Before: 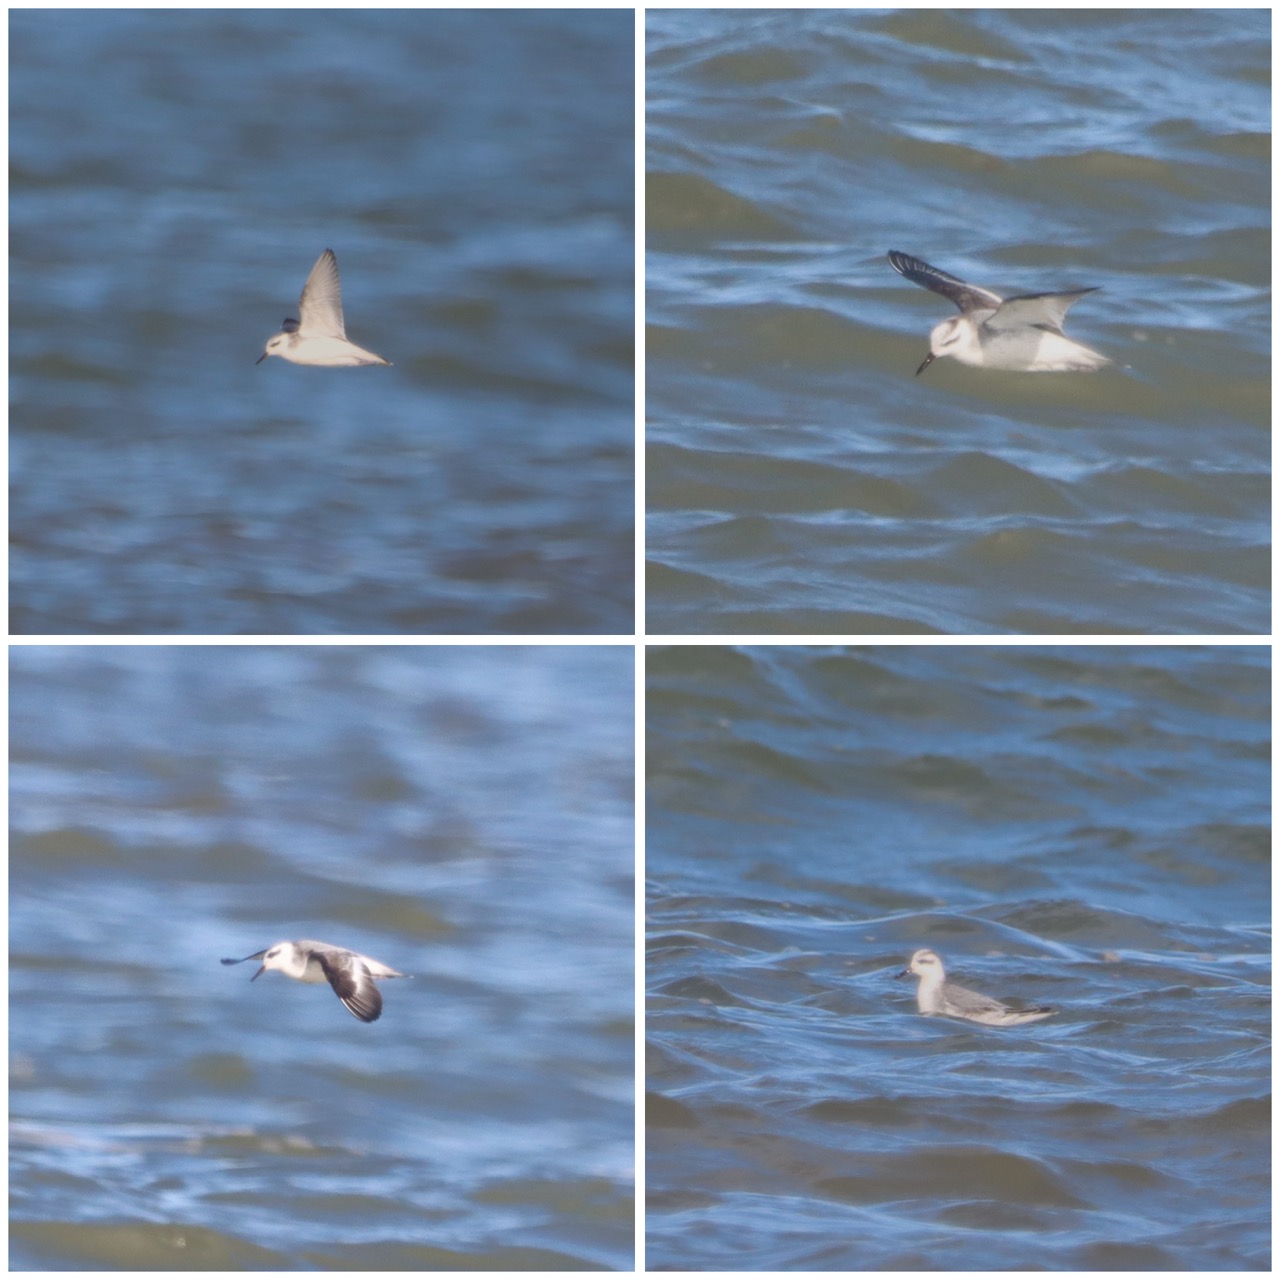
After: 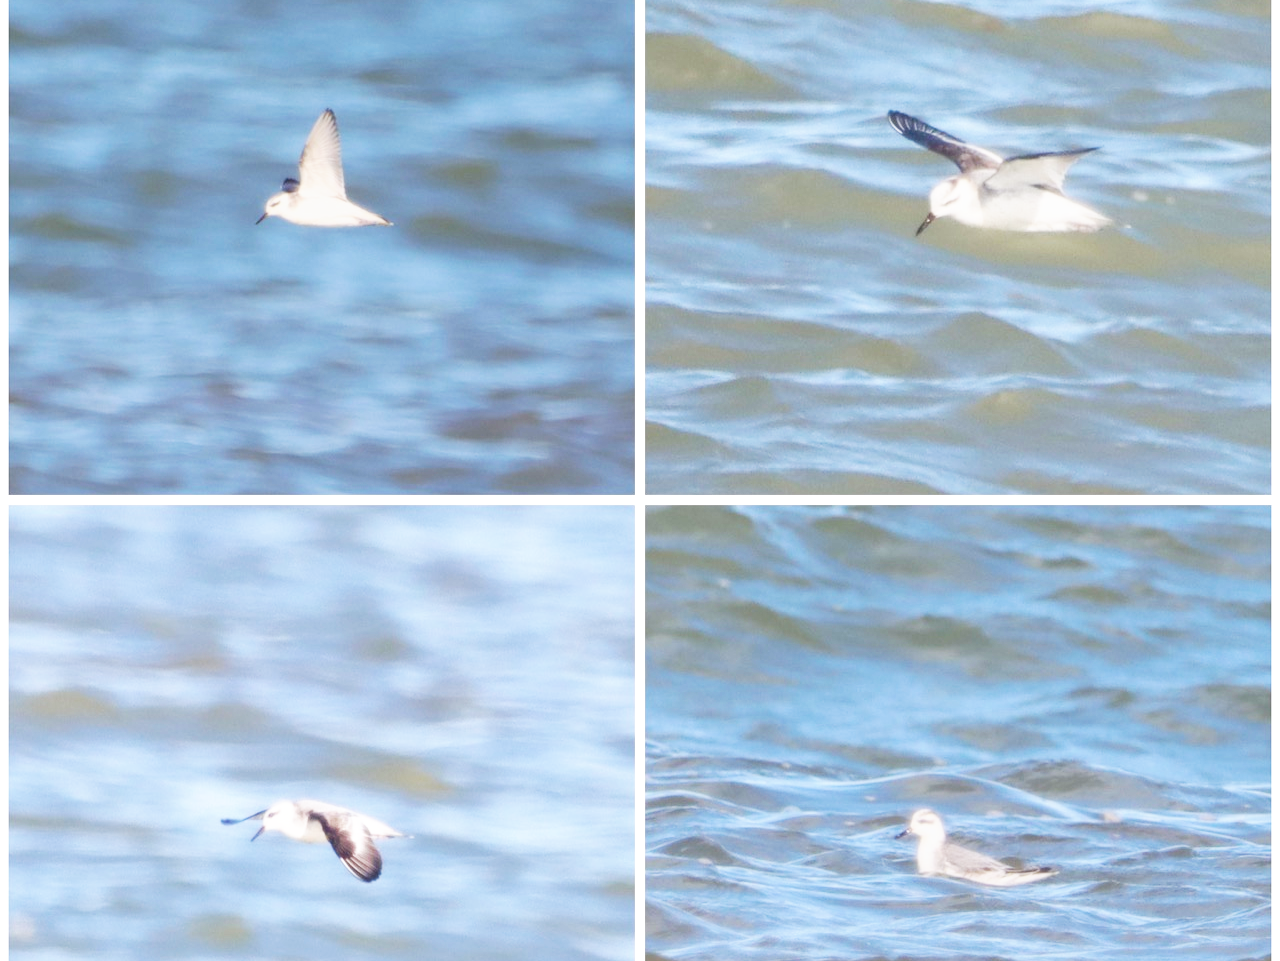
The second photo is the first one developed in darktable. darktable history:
base curve: curves: ch0 [(0, 0) (0.007, 0.004) (0.027, 0.03) (0.046, 0.07) (0.207, 0.54) (0.442, 0.872) (0.673, 0.972) (1, 1)], preserve colors none
crop: top 11.007%, bottom 13.879%
tone equalizer: edges refinement/feathering 500, mask exposure compensation -1.57 EV, preserve details no
